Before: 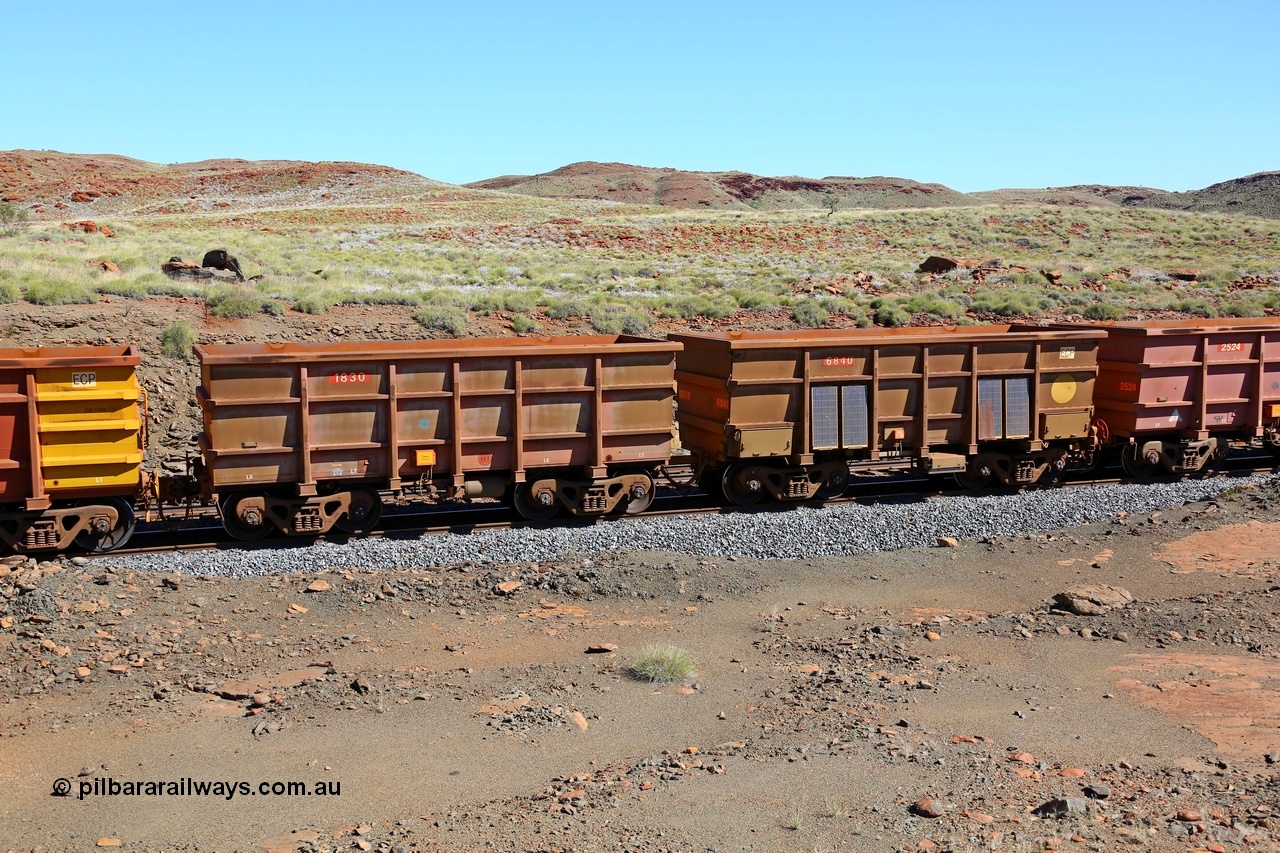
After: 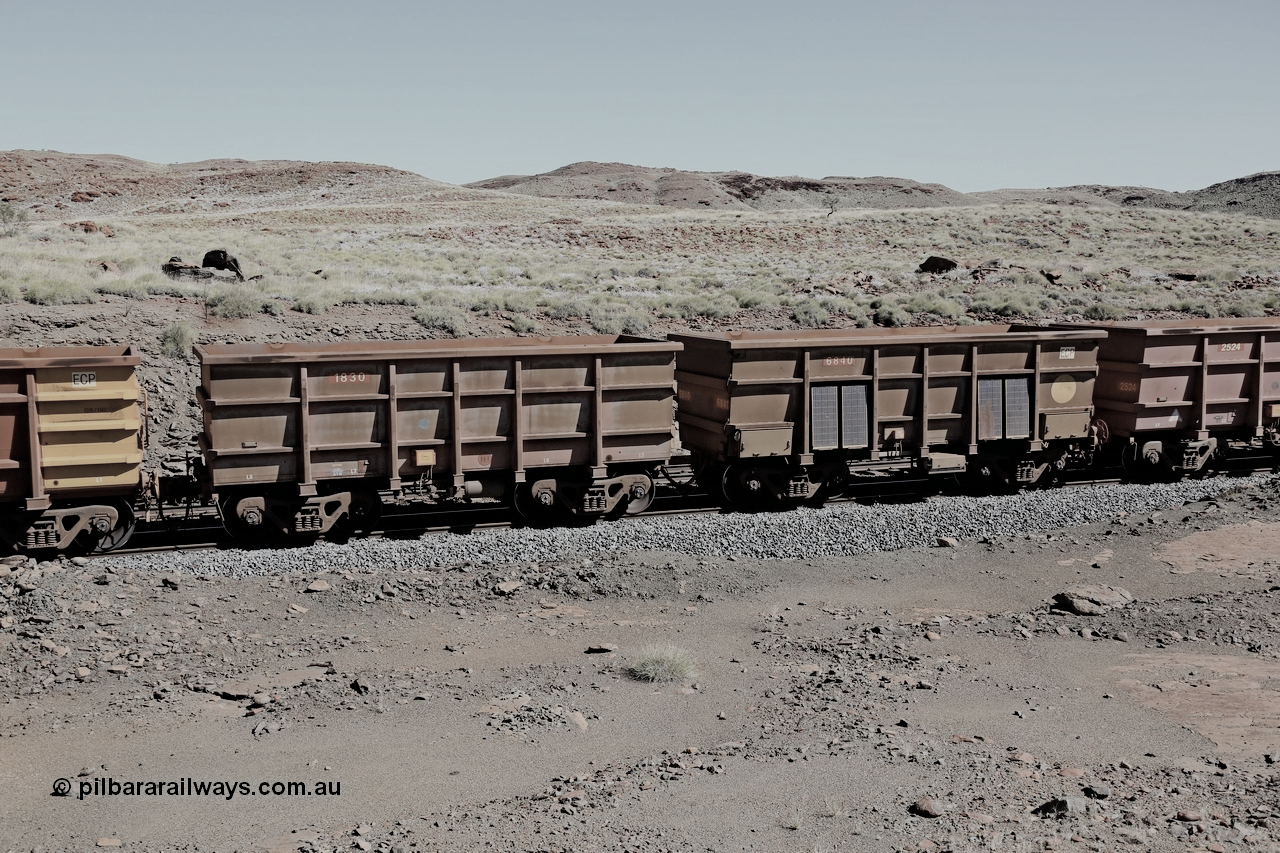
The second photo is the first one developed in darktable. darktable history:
color correction: highlights a* -0.26, highlights b* -0.088
haze removal: adaptive false
filmic rgb: black relative exposure -7.15 EV, white relative exposure 5.37 EV, hardness 3.02
color zones: curves: ch1 [(0, 0.153) (0.143, 0.15) (0.286, 0.151) (0.429, 0.152) (0.571, 0.152) (0.714, 0.151) (0.857, 0.151) (1, 0.153)]
